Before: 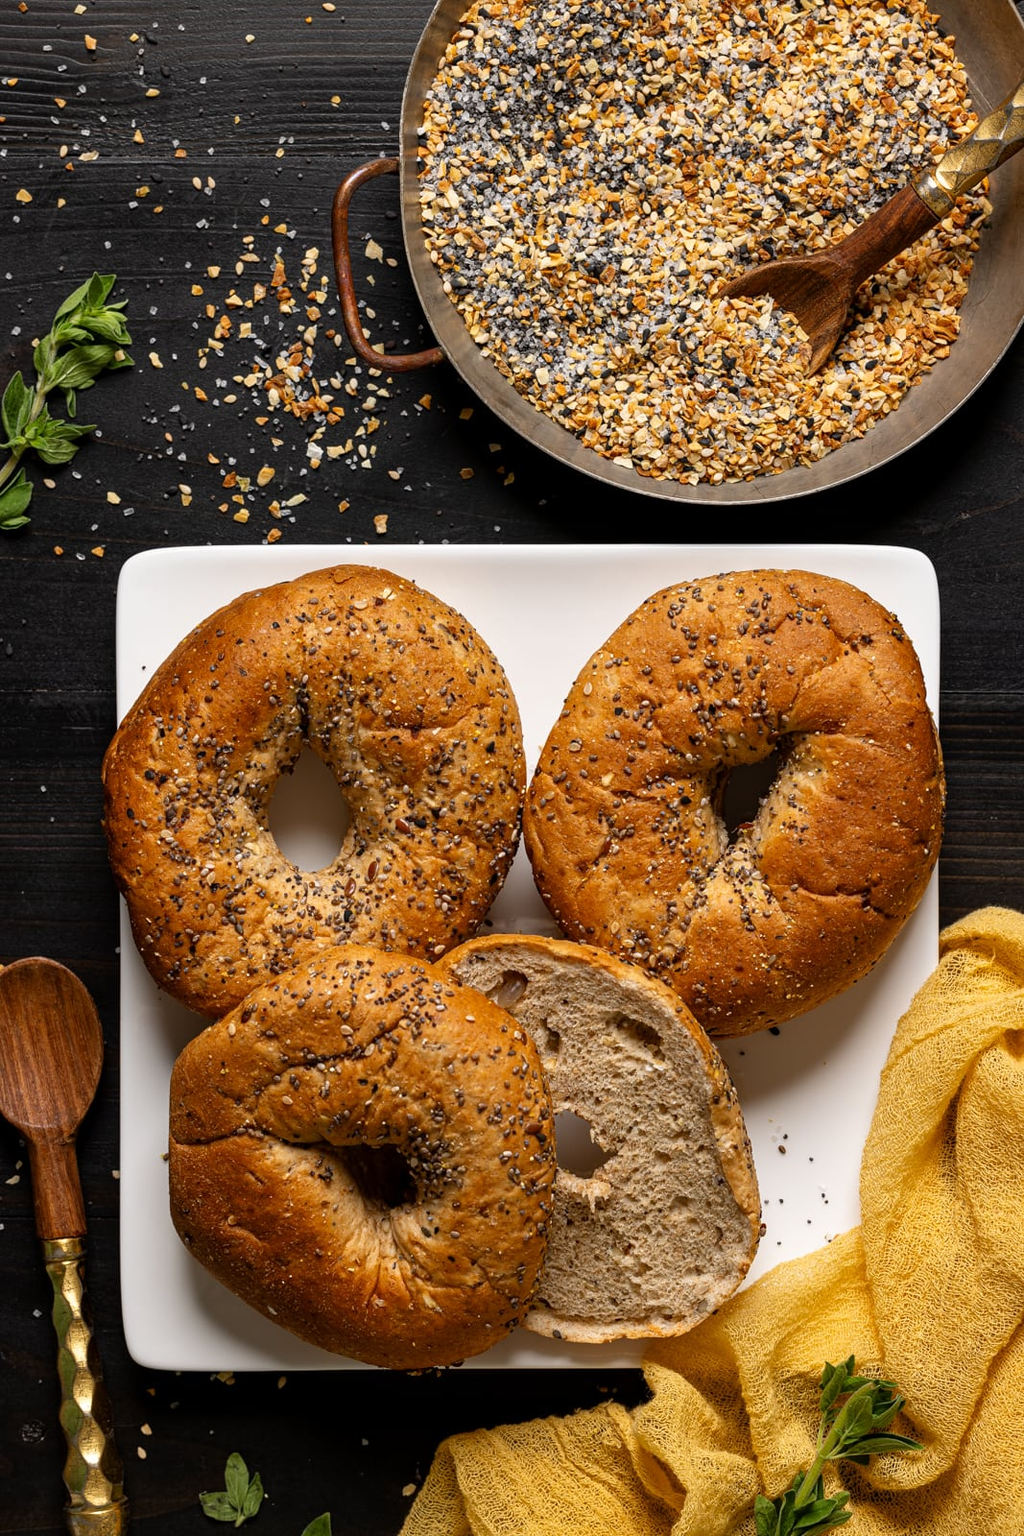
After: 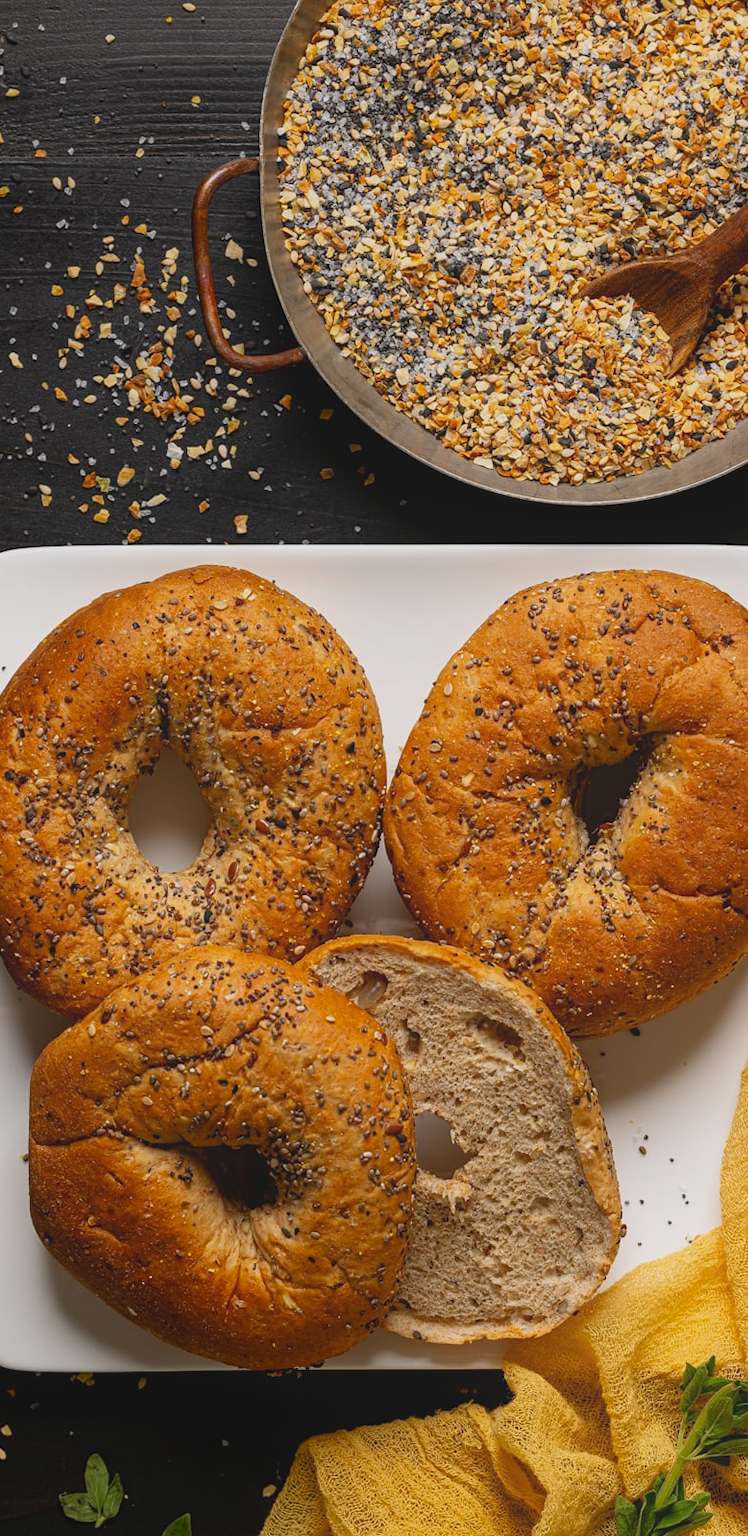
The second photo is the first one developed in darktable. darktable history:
local contrast: highlights 68%, shadows 67%, detail 82%, midtone range 0.328
crop: left 13.697%, right 13.237%
contrast equalizer: y [[0.513, 0.565, 0.608, 0.562, 0.512, 0.5], [0.5 ×6], [0.5, 0.5, 0.5, 0.528, 0.598, 0.658], [0 ×6], [0 ×6]], mix -0.307
